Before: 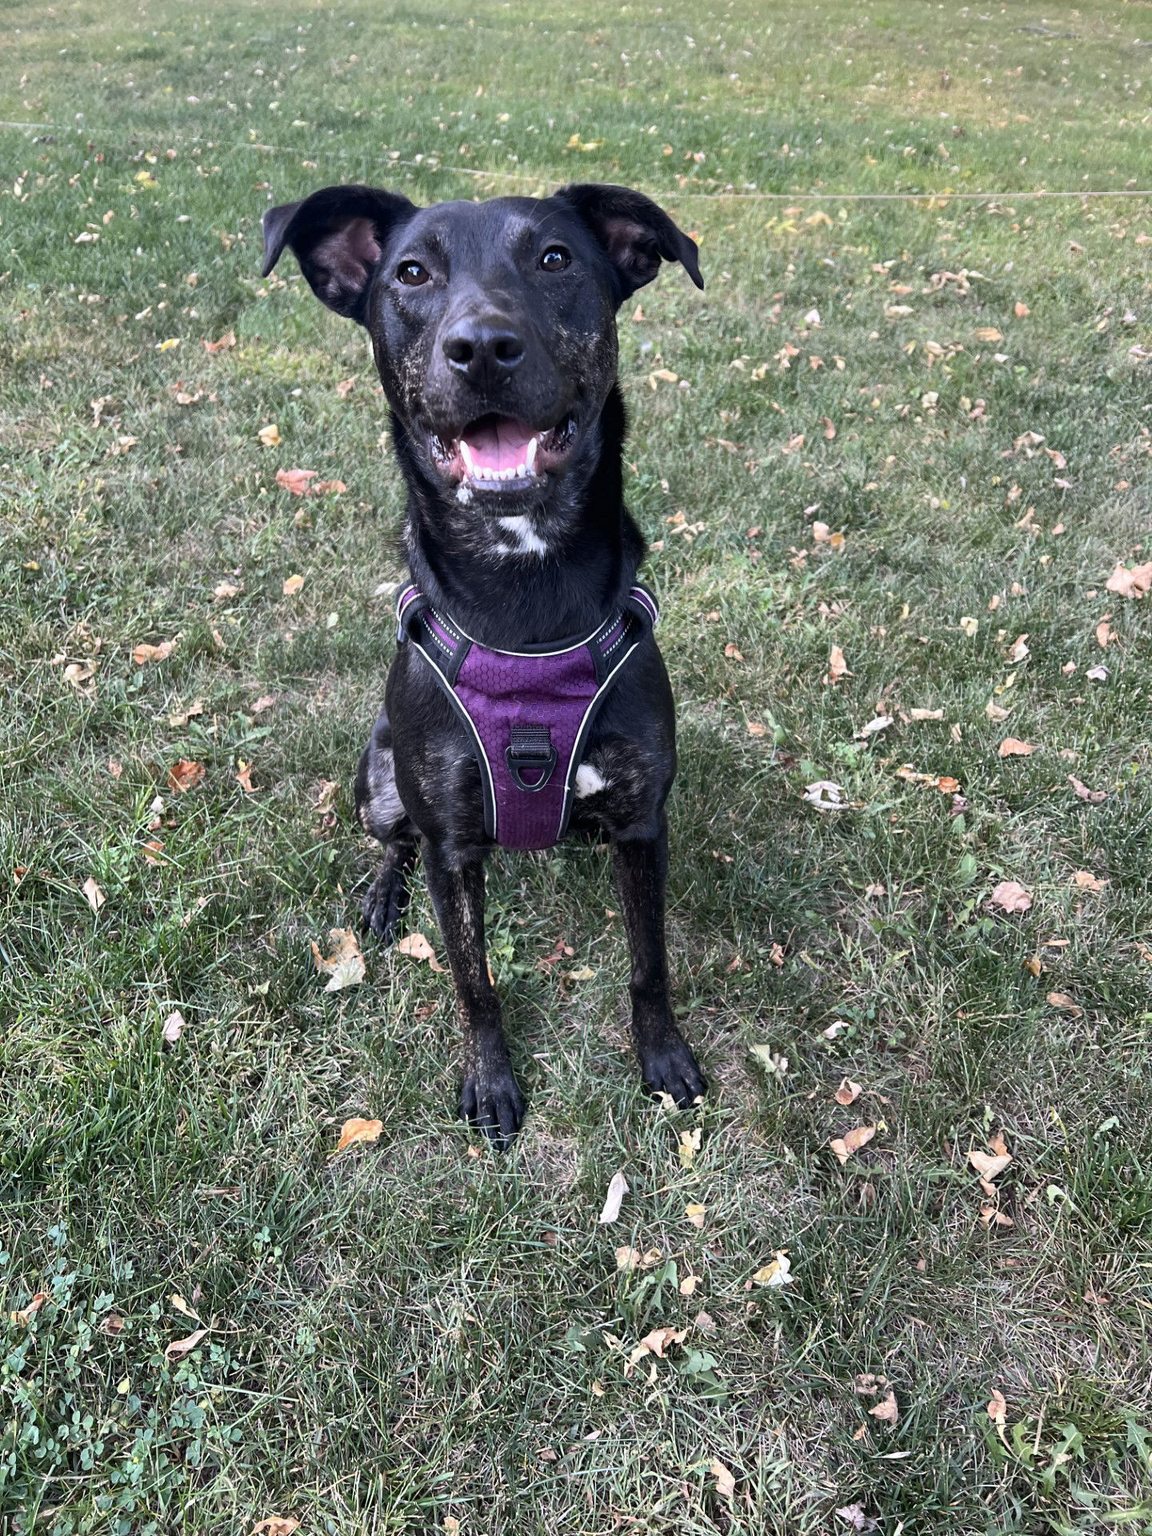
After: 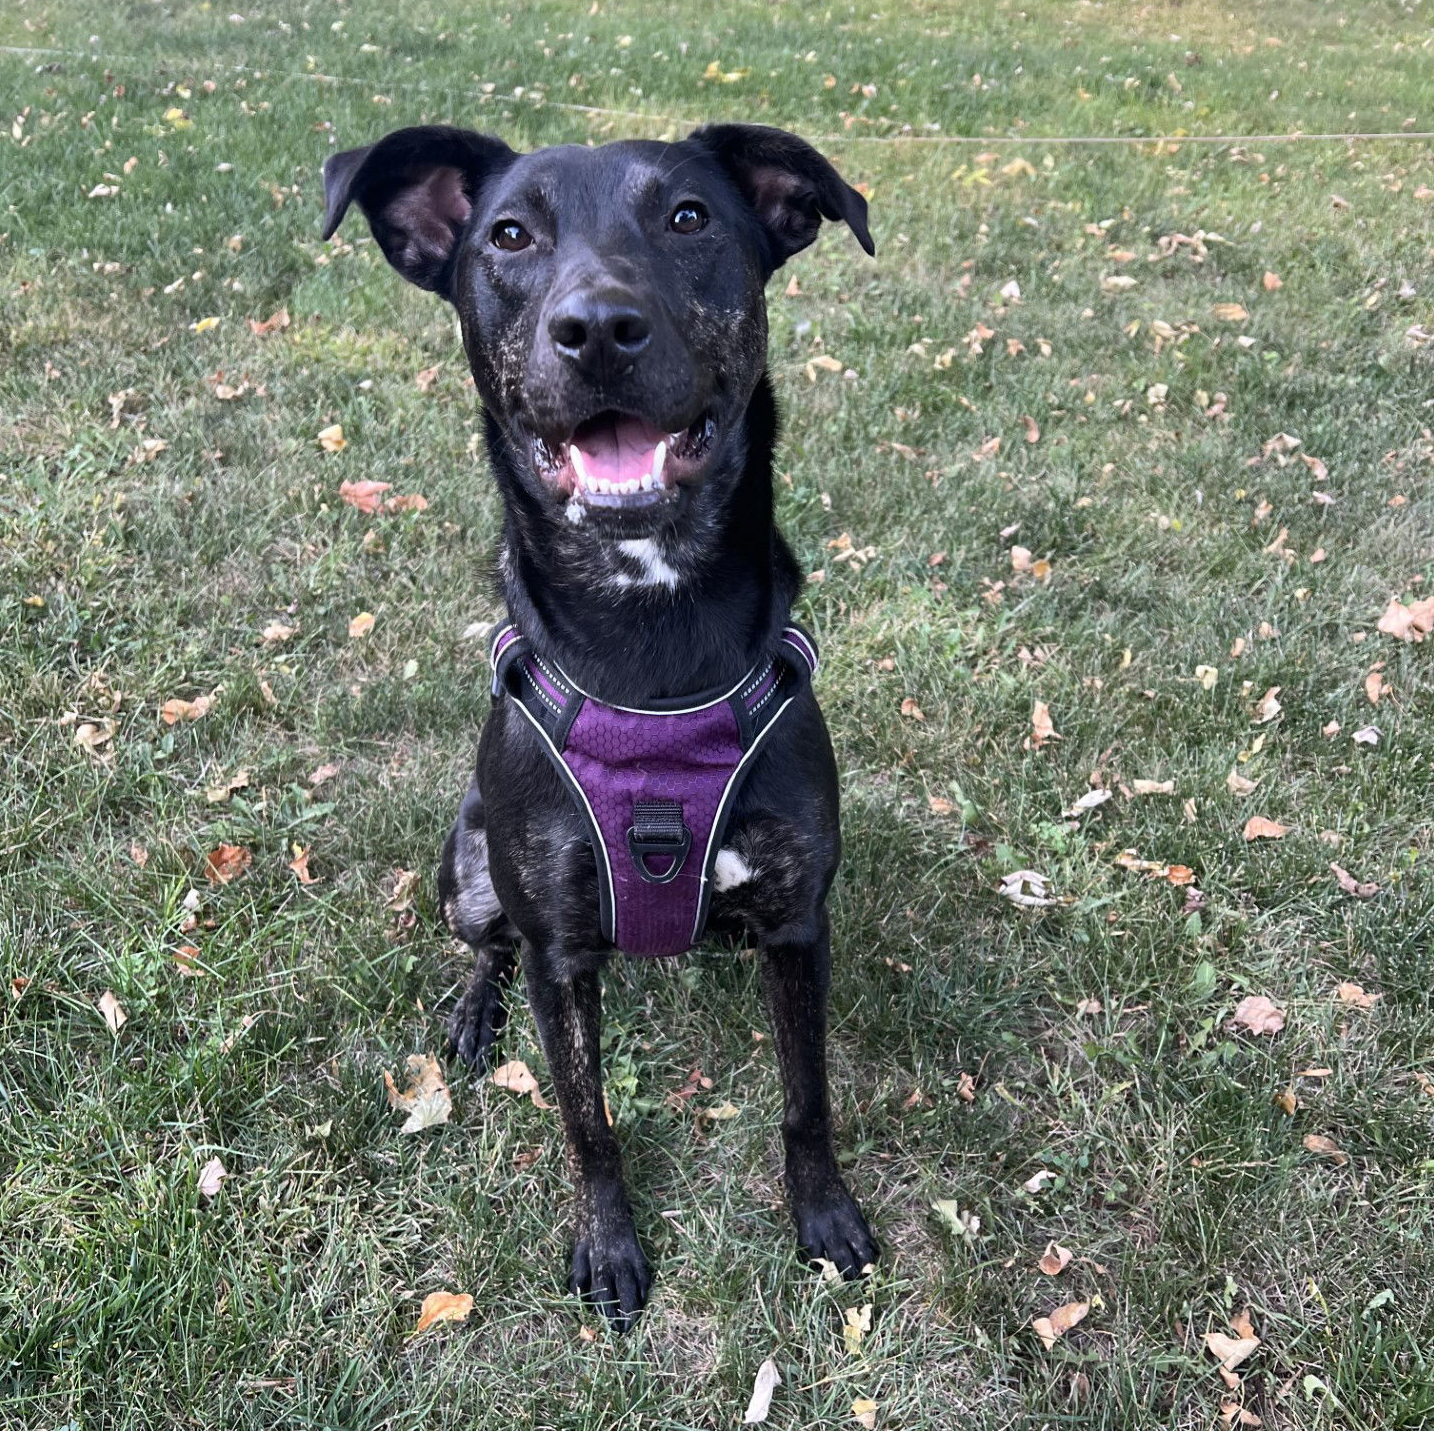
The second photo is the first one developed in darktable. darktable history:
crop: left 0.402%, top 5.54%, bottom 19.906%
